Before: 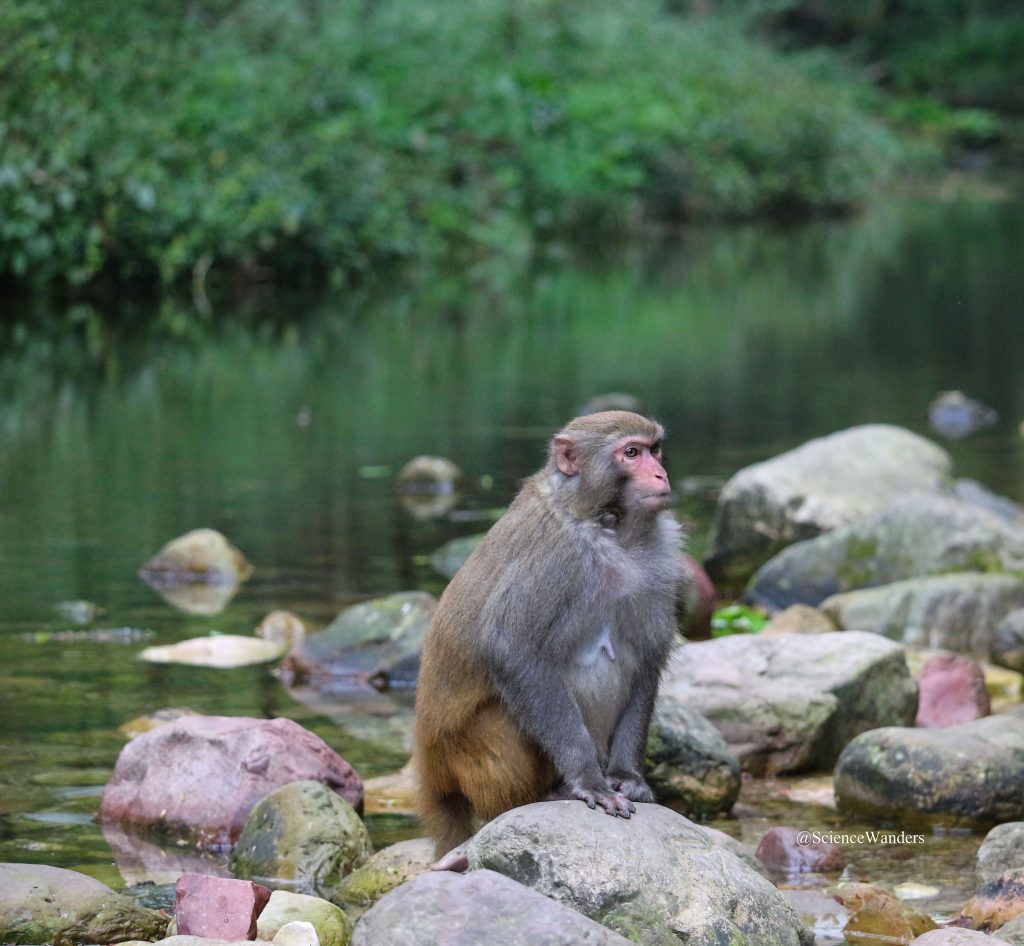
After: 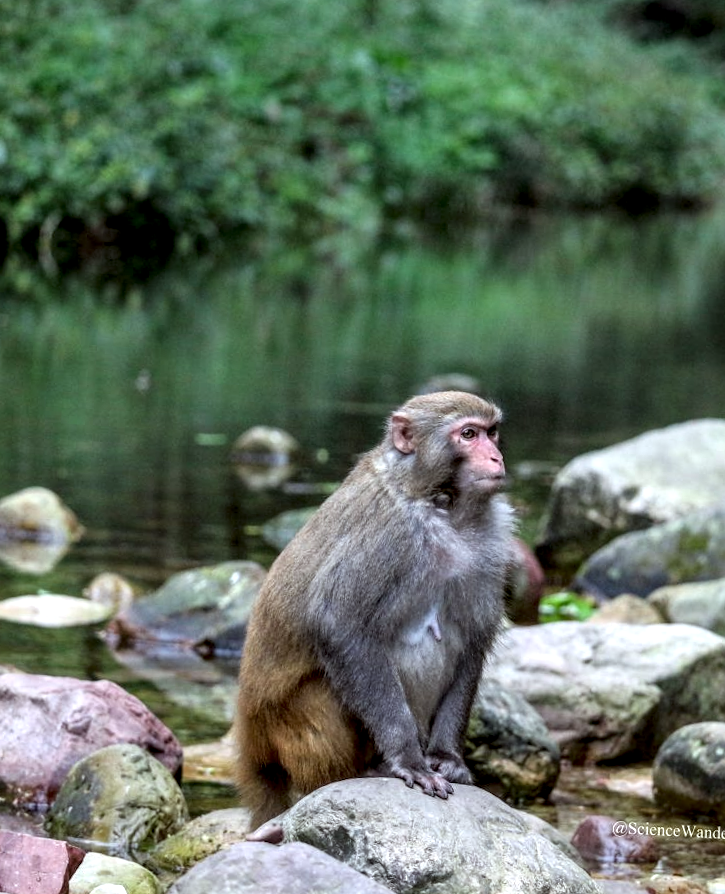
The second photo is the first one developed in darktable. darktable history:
local contrast: highlights 65%, shadows 54%, detail 169%, midtone range 0.515
exposure: compensate highlight preservation false
crop and rotate: angle -3.07°, left 14.162%, top 0.033%, right 10.981%, bottom 0.066%
color correction: highlights a* -2.72, highlights b* -2.21, shadows a* 2.26, shadows b* 2.64
